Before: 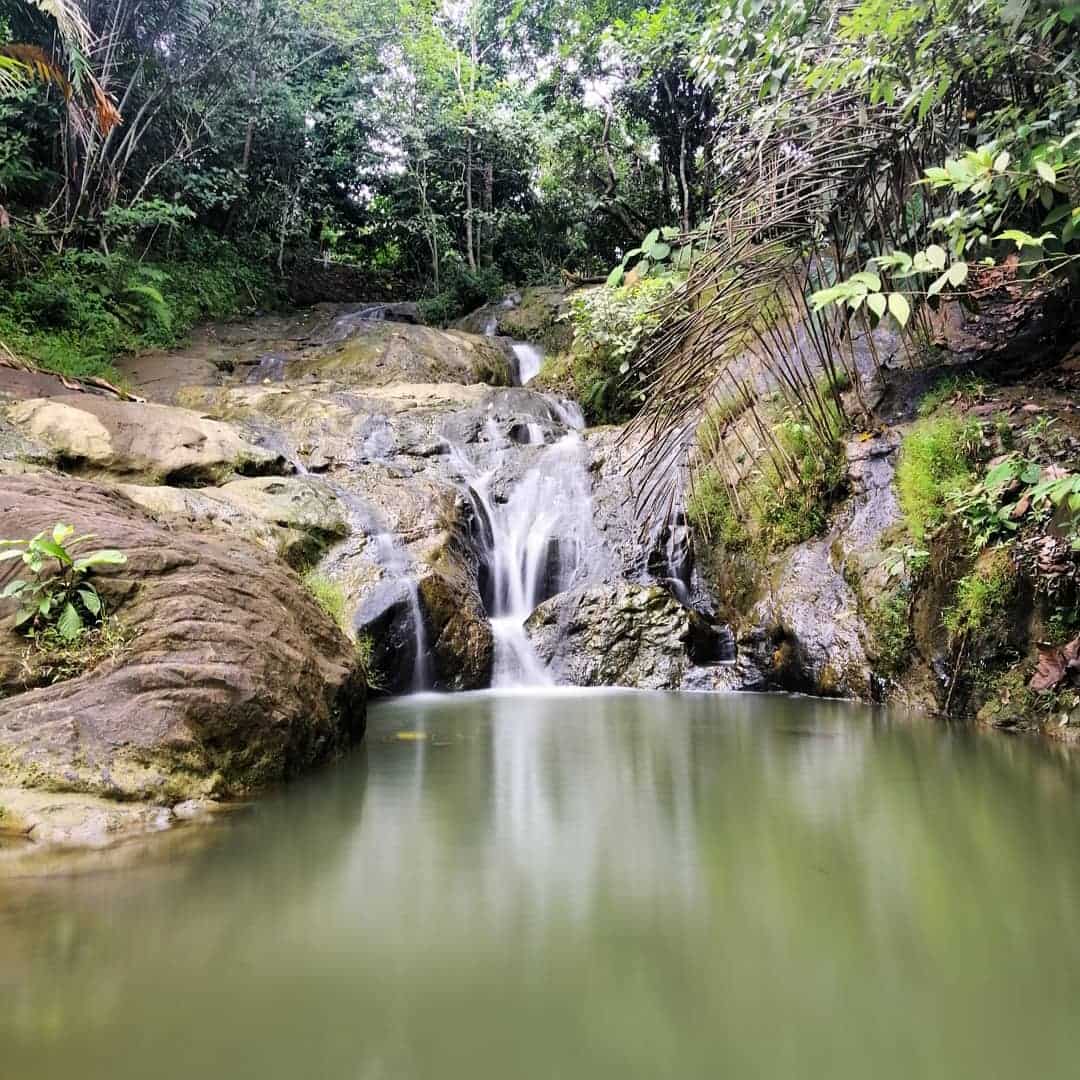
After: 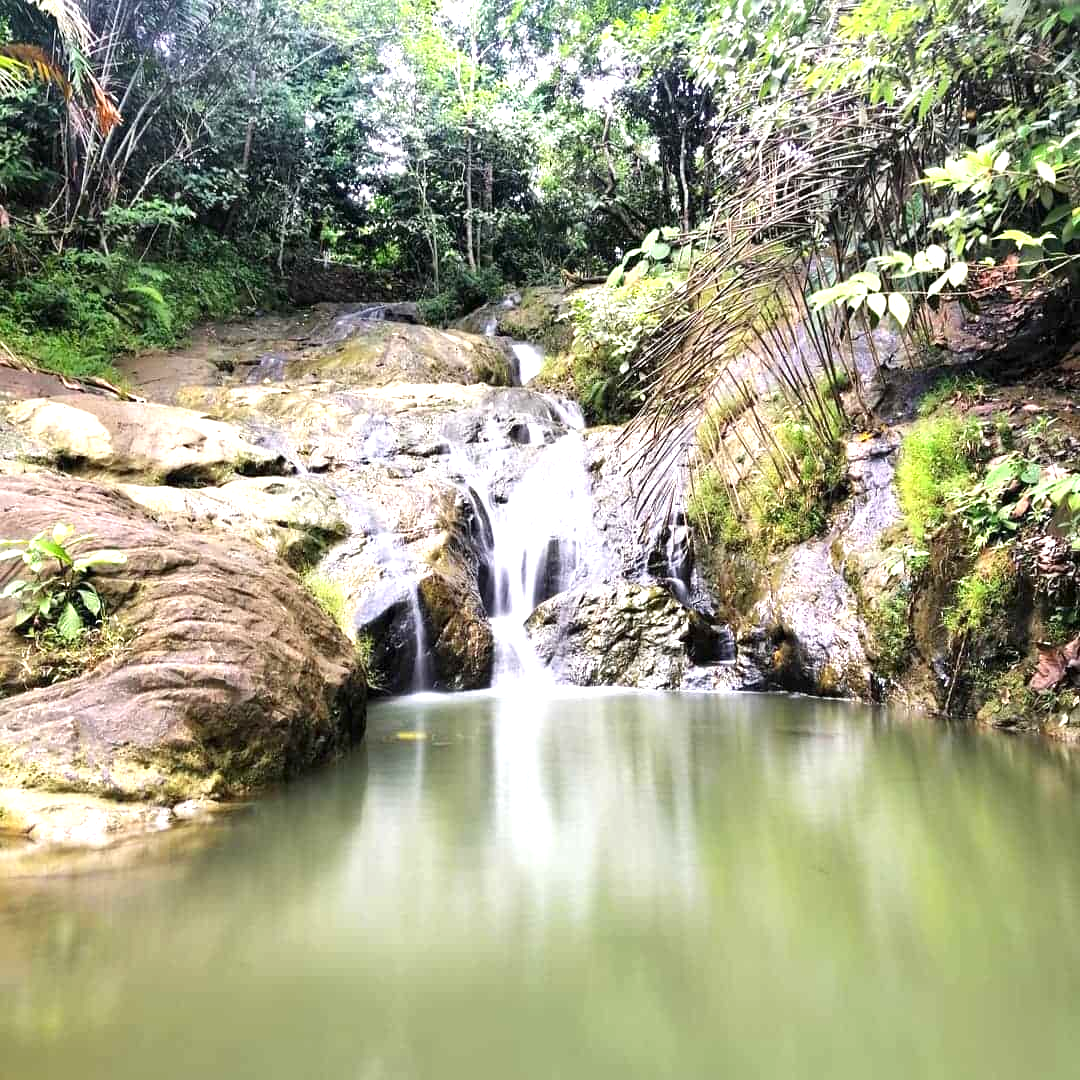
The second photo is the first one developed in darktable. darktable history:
exposure: black level correction 0, exposure 0.889 EV, compensate exposure bias true, compensate highlight preservation false
